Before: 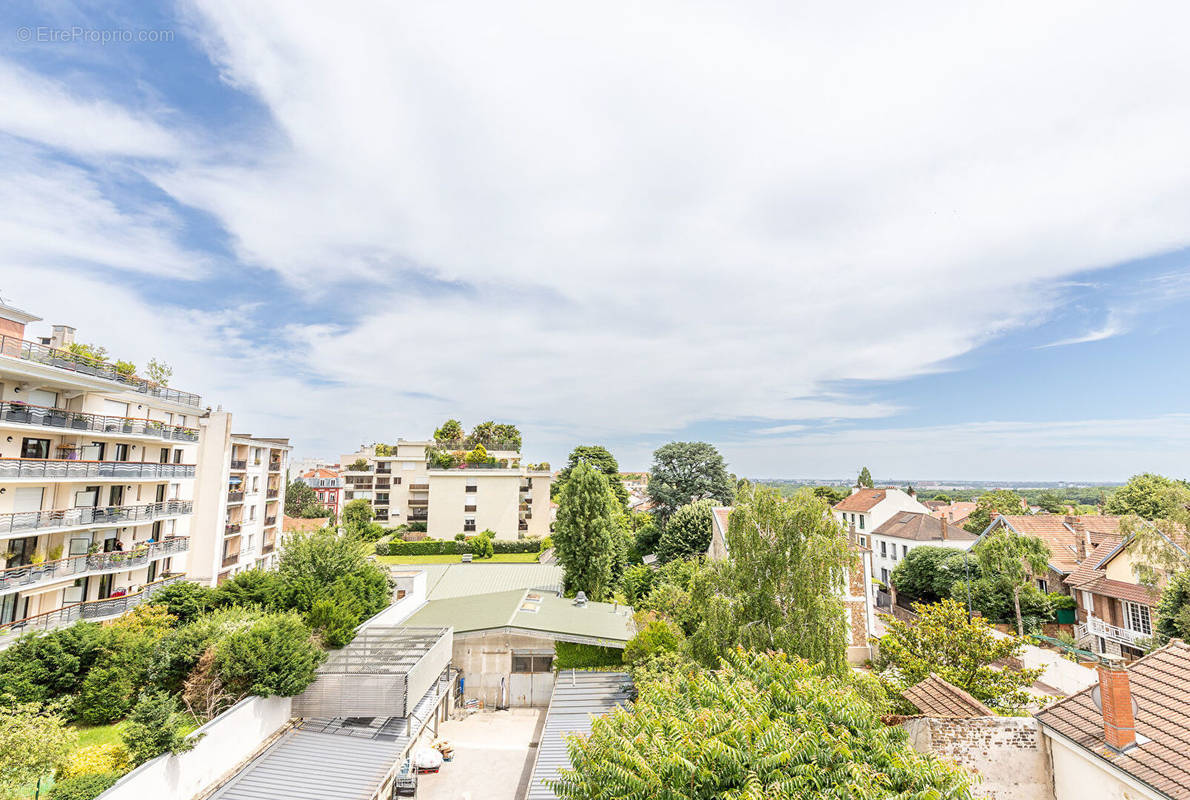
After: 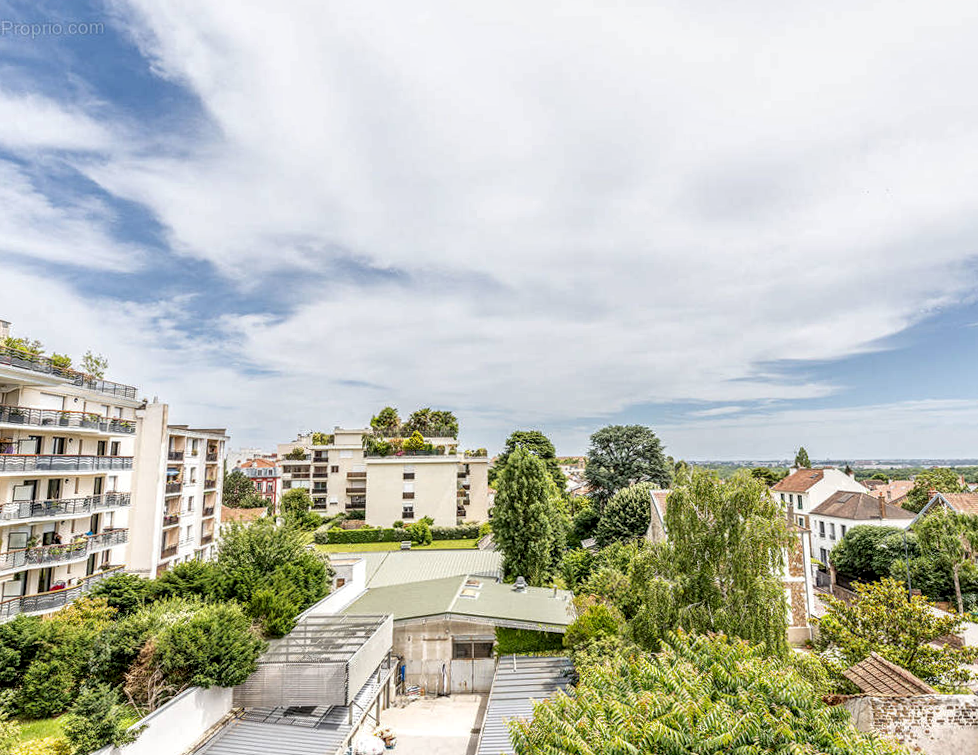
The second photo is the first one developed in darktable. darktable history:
tone equalizer: -8 EV -1.84 EV, -7 EV -1.16 EV, -6 EV -1.62 EV, smoothing diameter 25%, edges refinement/feathering 10, preserve details guided filter
exposure: exposure -0.157 EV, compensate highlight preservation false
local contrast: detail 150%
crop and rotate: angle 1°, left 4.281%, top 0.642%, right 11.383%, bottom 2.486%
